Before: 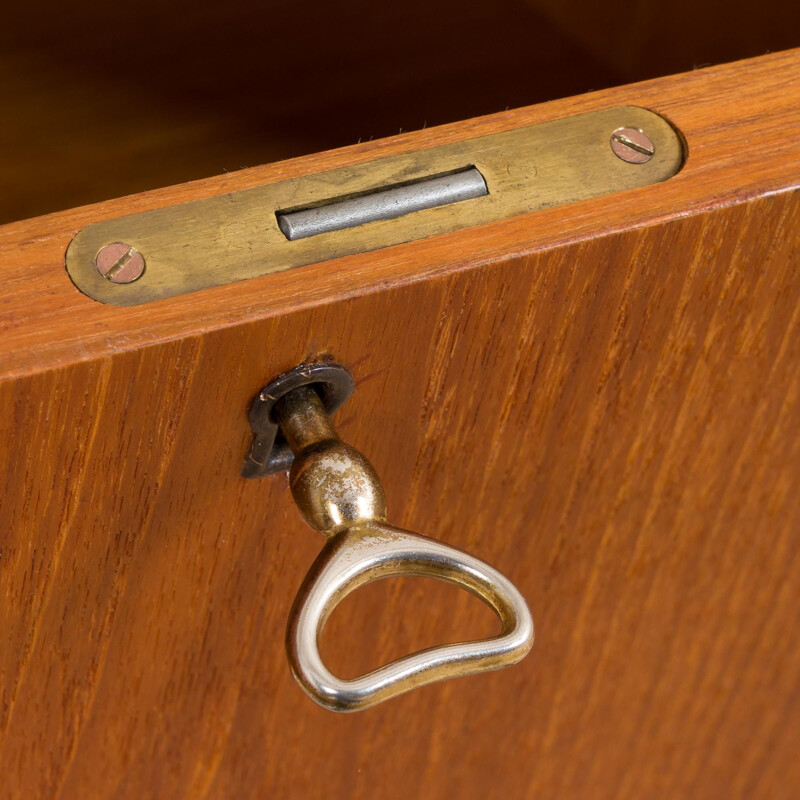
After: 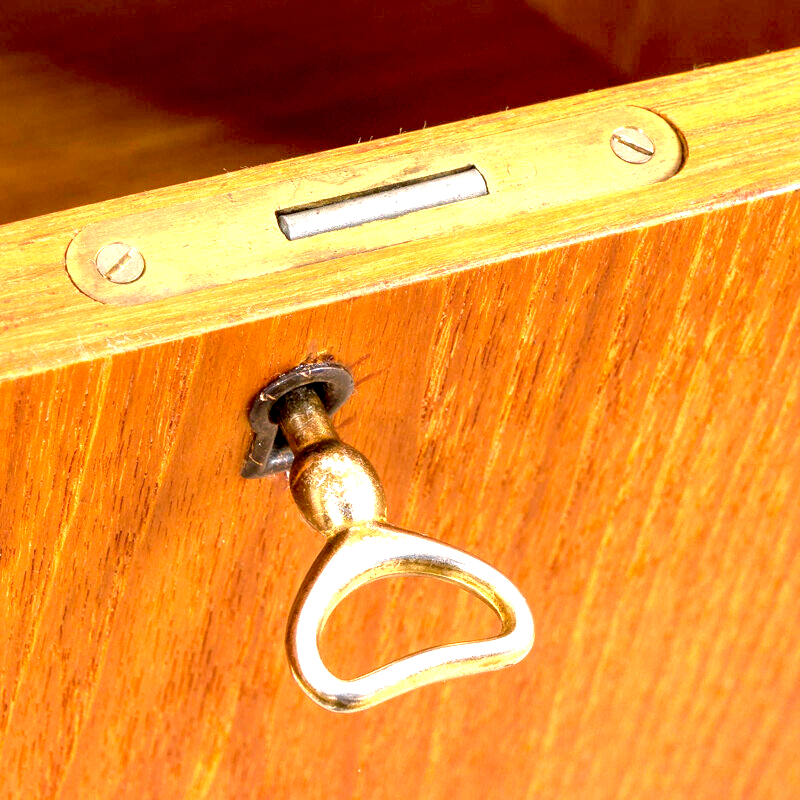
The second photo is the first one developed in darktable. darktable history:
local contrast: detail 130%
exposure: black level correction 0.005, exposure 2.084 EV, compensate exposure bias true, compensate highlight preservation false
